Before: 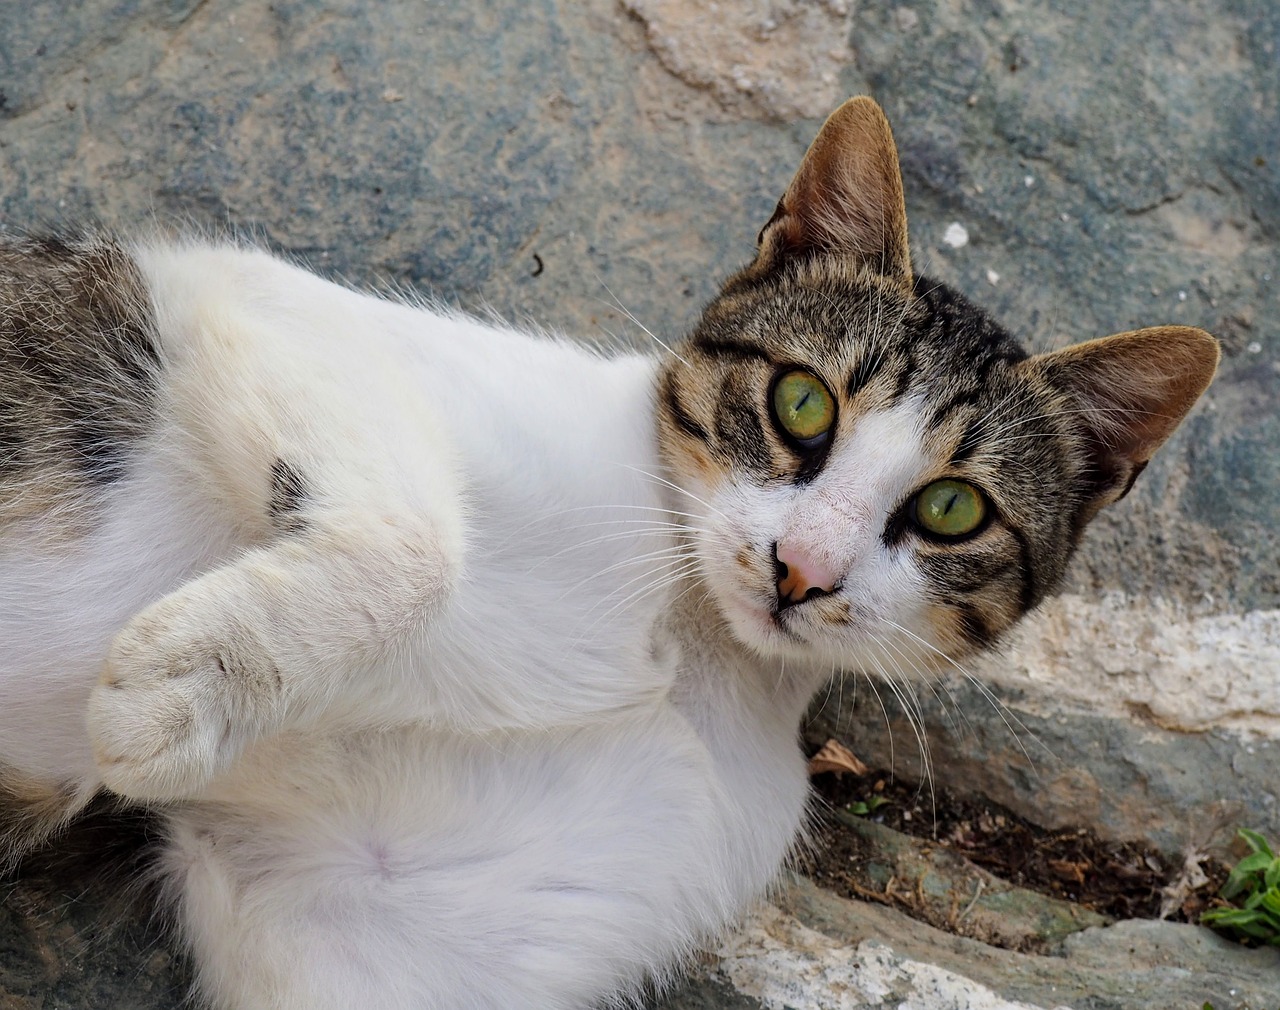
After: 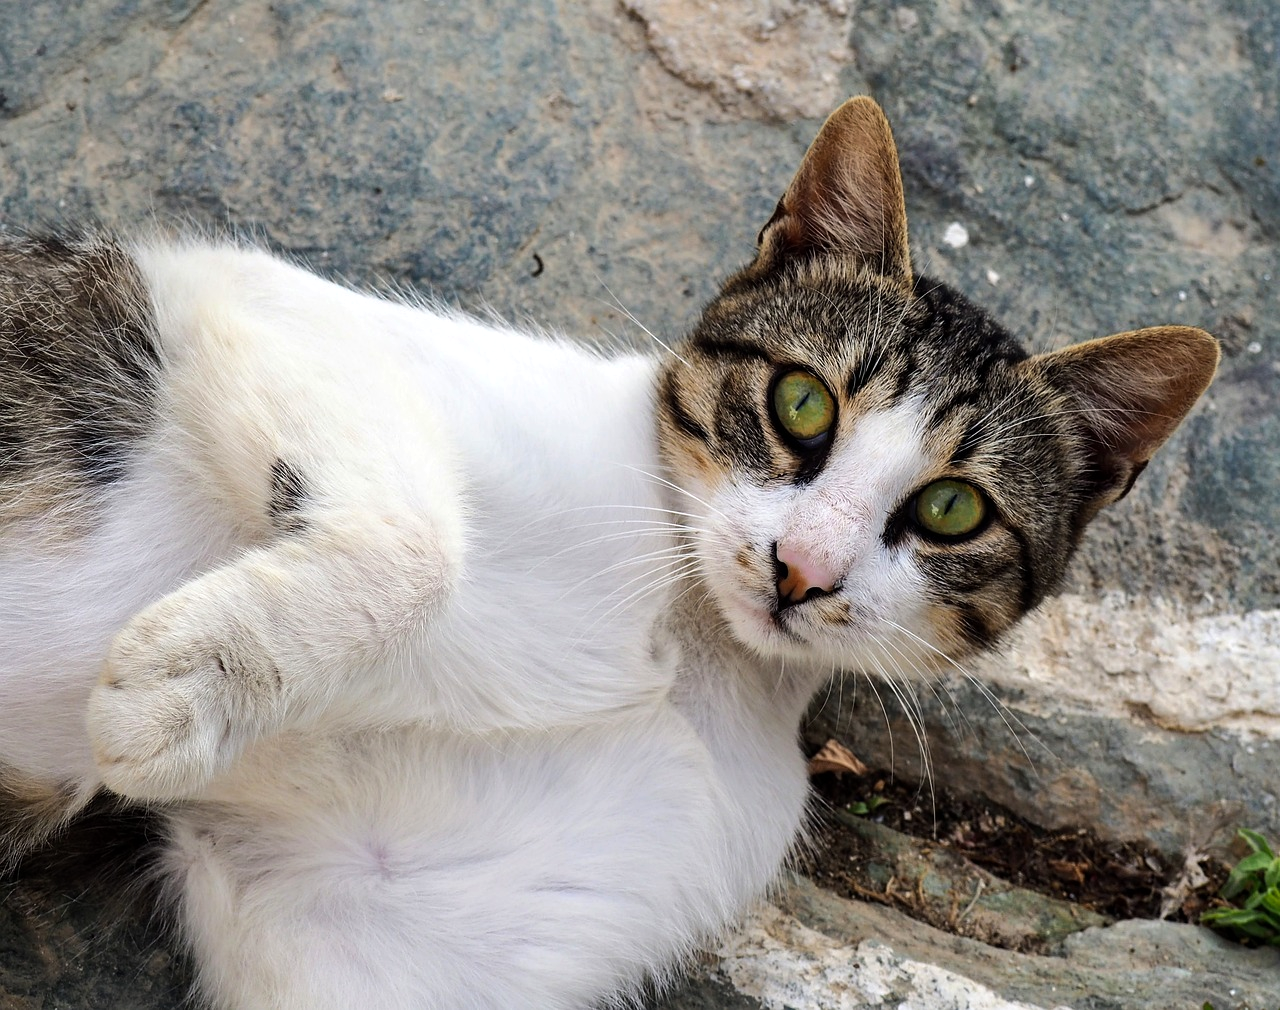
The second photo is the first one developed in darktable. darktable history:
white balance: emerald 1
tone equalizer: -8 EV -0.417 EV, -7 EV -0.389 EV, -6 EV -0.333 EV, -5 EV -0.222 EV, -3 EV 0.222 EV, -2 EV 0.333 EV, -1 EV 0.389 EV, +0 EV 0.417 EV, edges refinement/feathering 500, mask exposure compensation -1.57 EV, preserve details no
